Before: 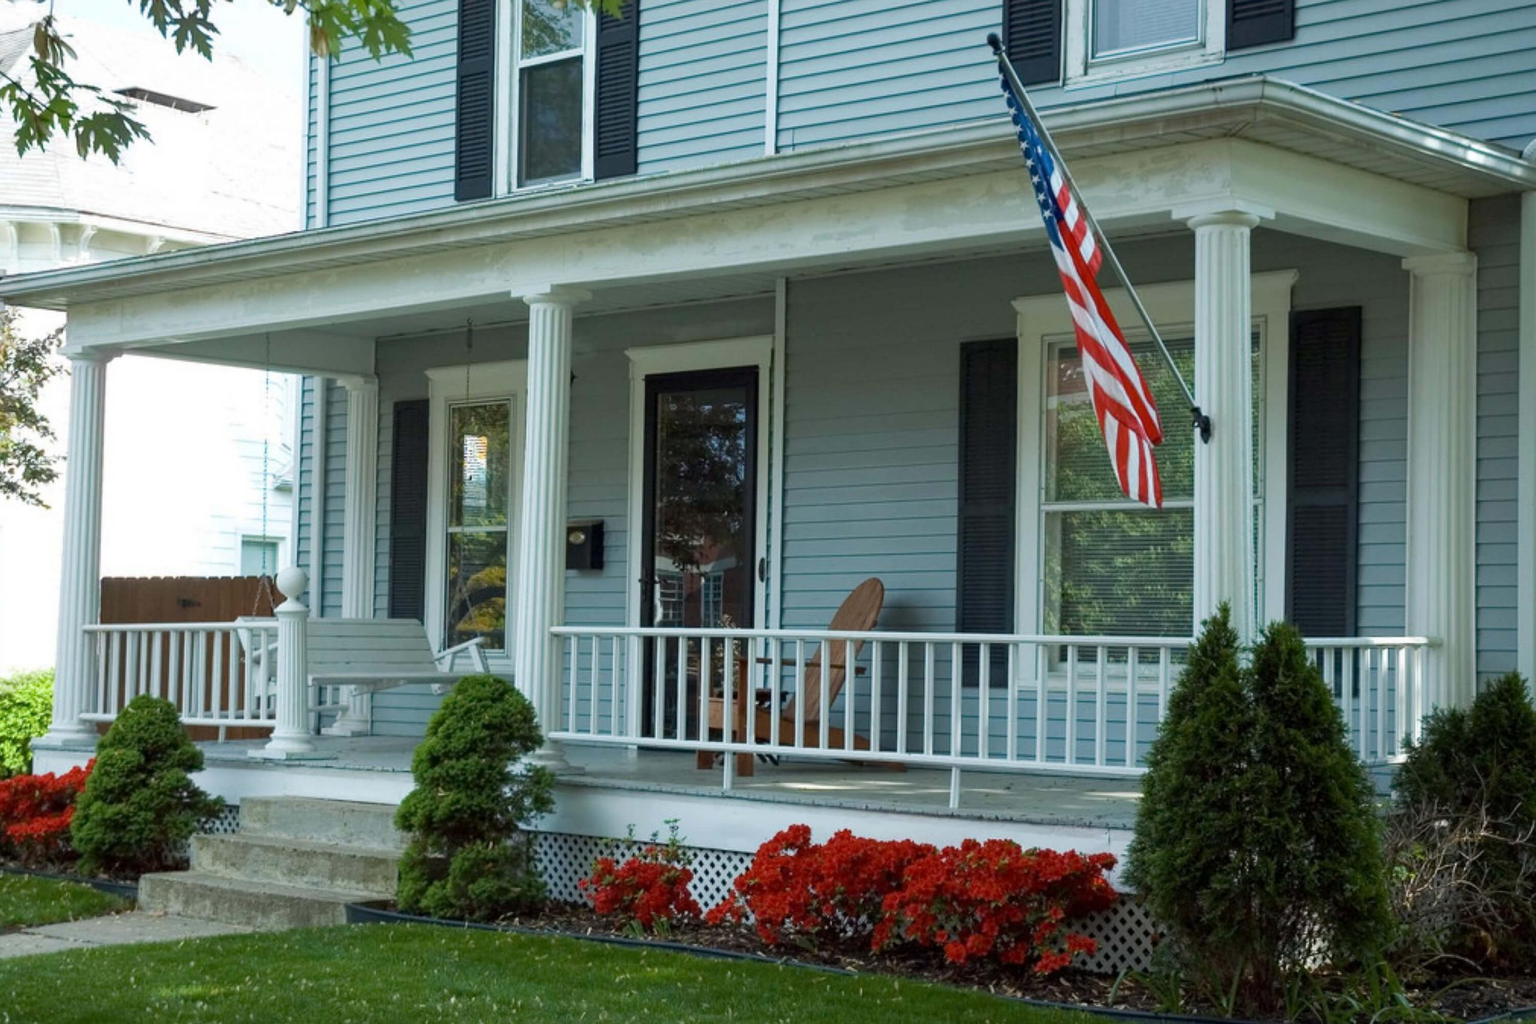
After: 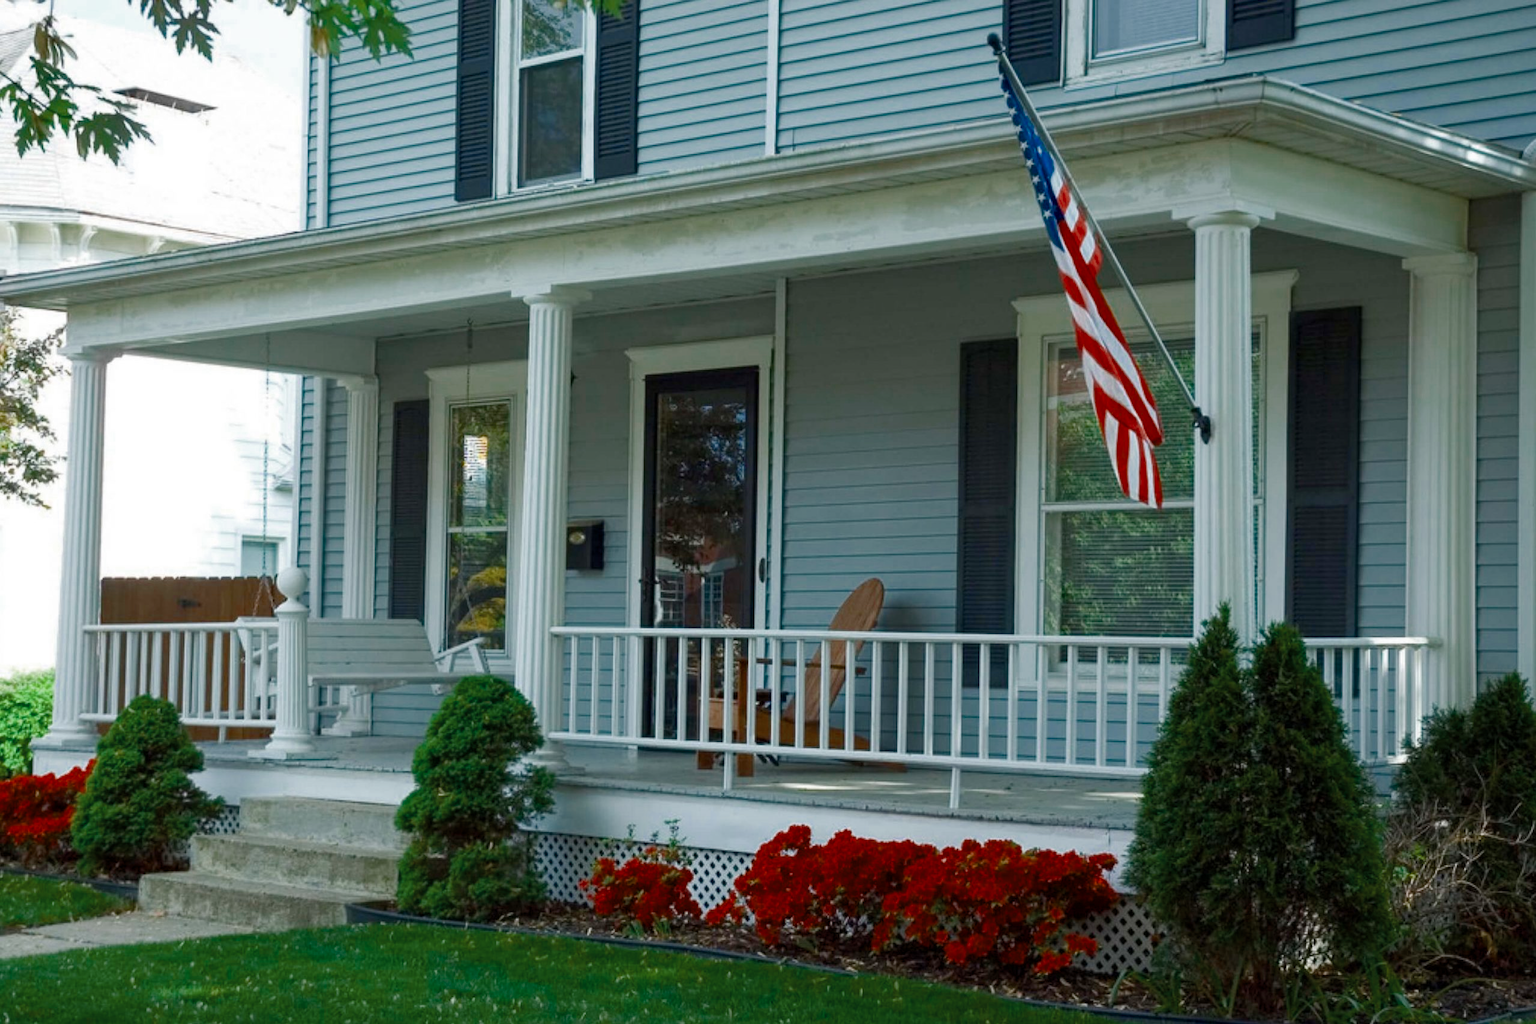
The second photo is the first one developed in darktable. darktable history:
color balance rgb: perceptual saturation grading › global saturation 20%, perceptual saturation grading › highlights -13.883%, perceptual saturation grading › shadows 49.309%, global vibrance 20%
color zones: curves: ch0 [(0, 0.5) (0.125, 0.4) (0.25, 0.5) (0.375, 0.4) (0.5, 0.4) (0.625, 0.35) (0.75, 0.35) (0.875, 0.5)]; ch1 [(0, 0.35) (0.125, 0.45) (0.25, 0.35) (0.375, 0.35) (0.5, 0.35) (0.625, 0.35) (0.75, 0.45) (0.875, 0.35)]; ch2 [(0, 0.6) (0.125, 0.5) (0.25, 0.5) (0.375, 0.6) (0.5, 0.6) (0.625, 0.5) (0.75, 0.5) (0.875, 0.5)]
